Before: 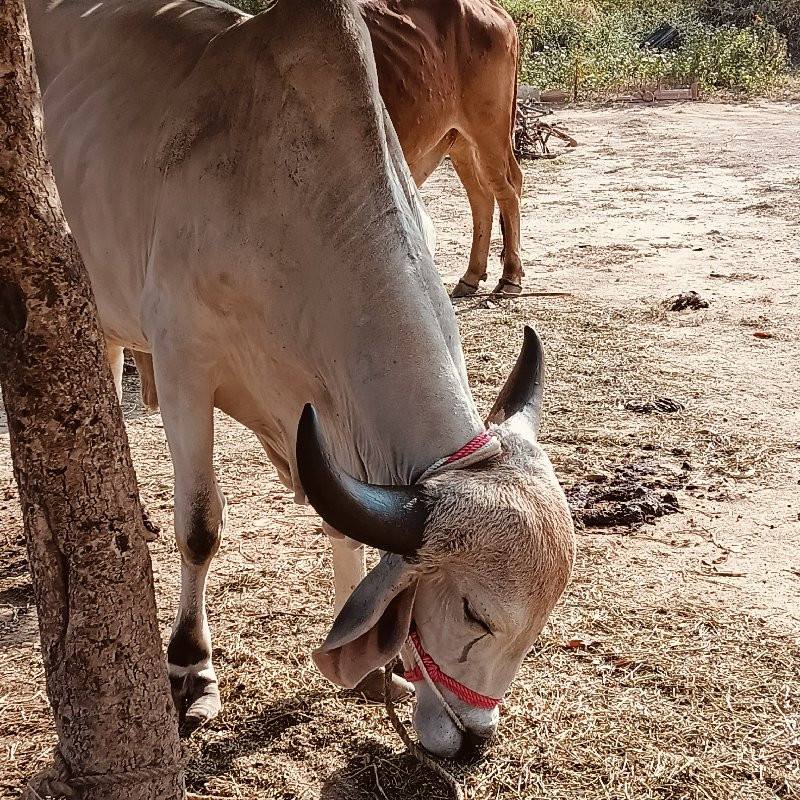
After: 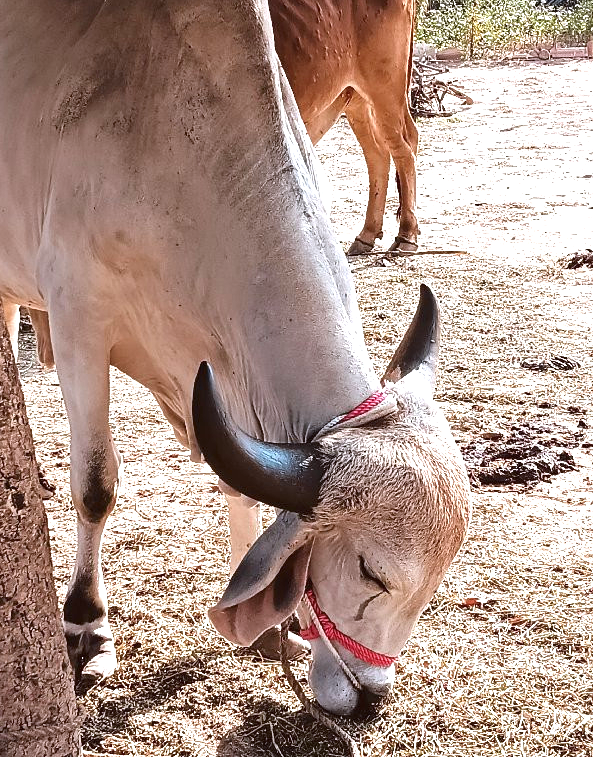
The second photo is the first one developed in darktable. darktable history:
exposure: exposure 1.061 EV, compensate highlight preservation false
color calibration: illuminant as shot in camera, x 0.358, y 0.373, temperature 4628.91 K
crop and rotate: left 13.15%, top 5.251%, right 12.609%
